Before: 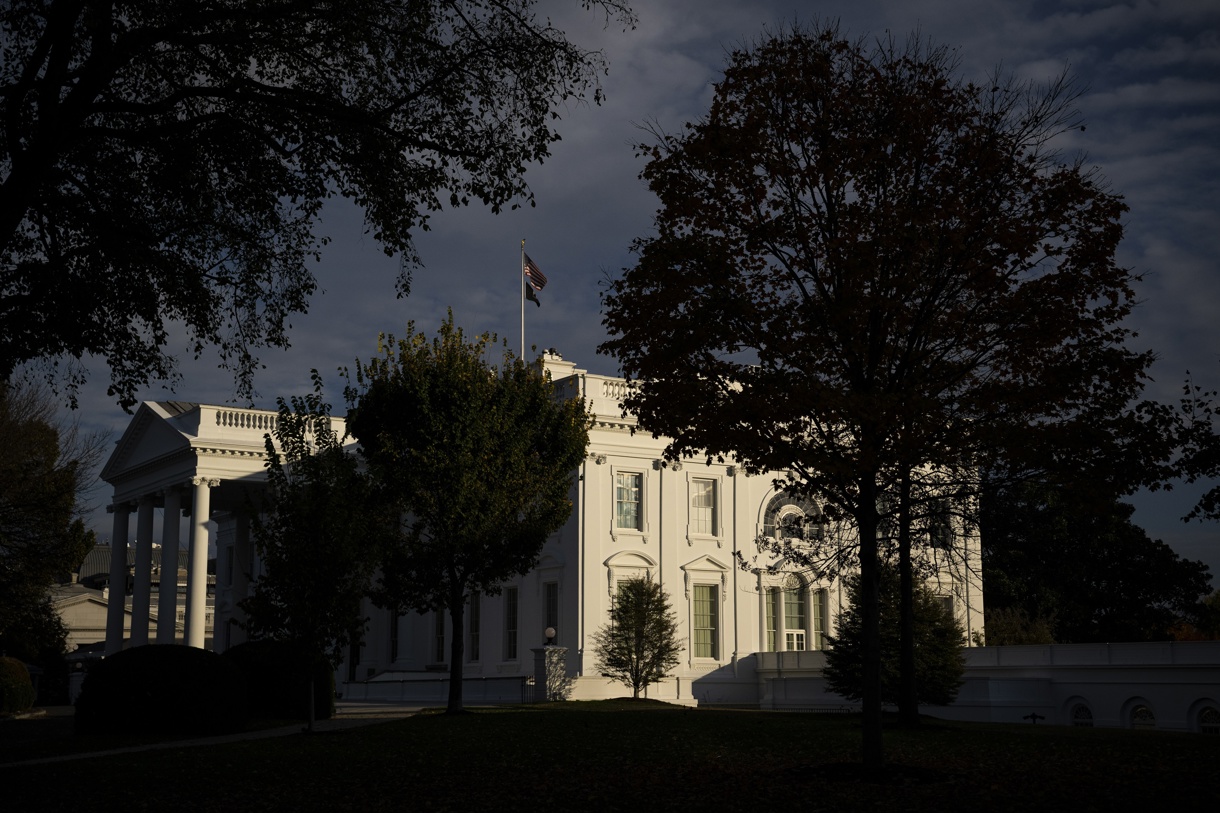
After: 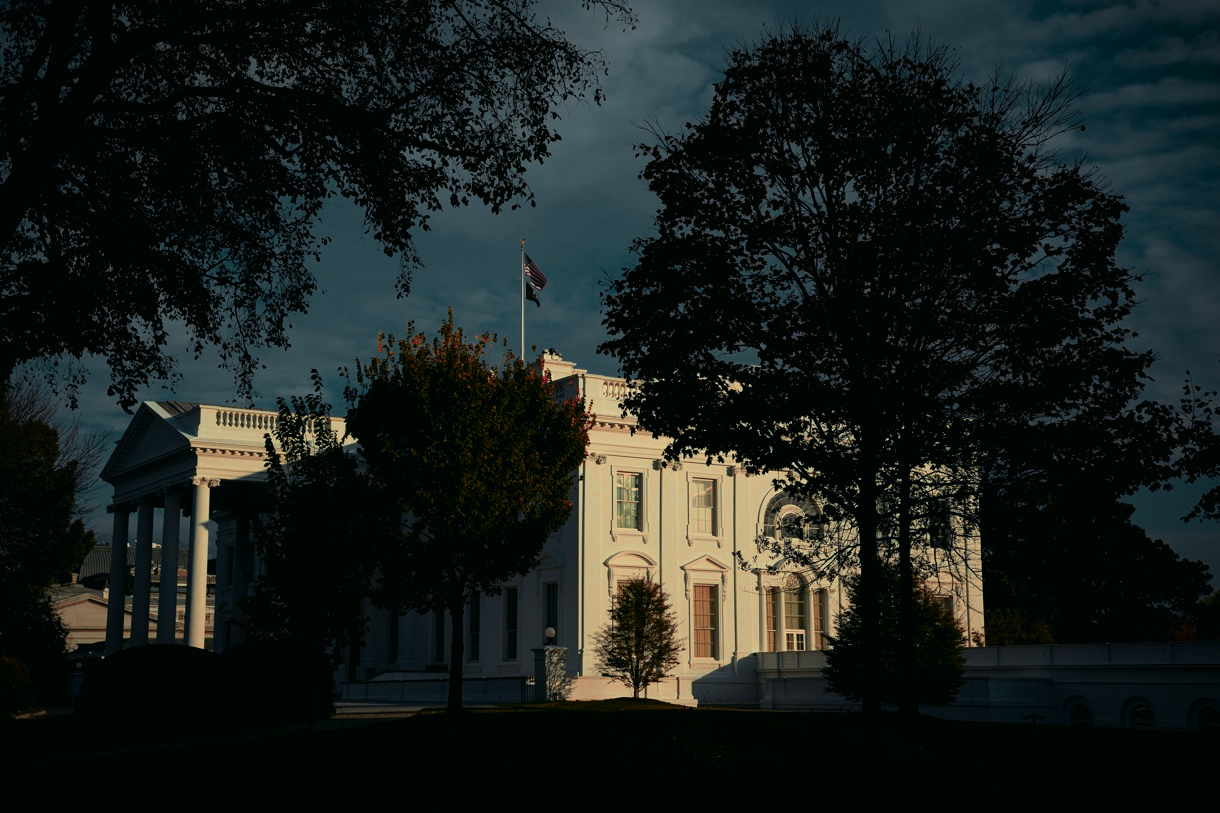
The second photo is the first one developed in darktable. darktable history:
color zones: curves: ch0 [(0.826, 0.353)]; ch1 [(0.242, 0.647) (0.889, 0.342)]; ch2 [(0.246, 0.089) (0.969, 0.068)]
color balance: mode lift, gamma, gain (sRGB), lift [0.997, 0.979, 1.021, 1.011], gamma [1, 1.084, 0.916, 0.998], gain [1, 0.87, 1.13, 1.101], contrast 4.55%, contrast fulcrum 38.24%, output saturation 104.09%
